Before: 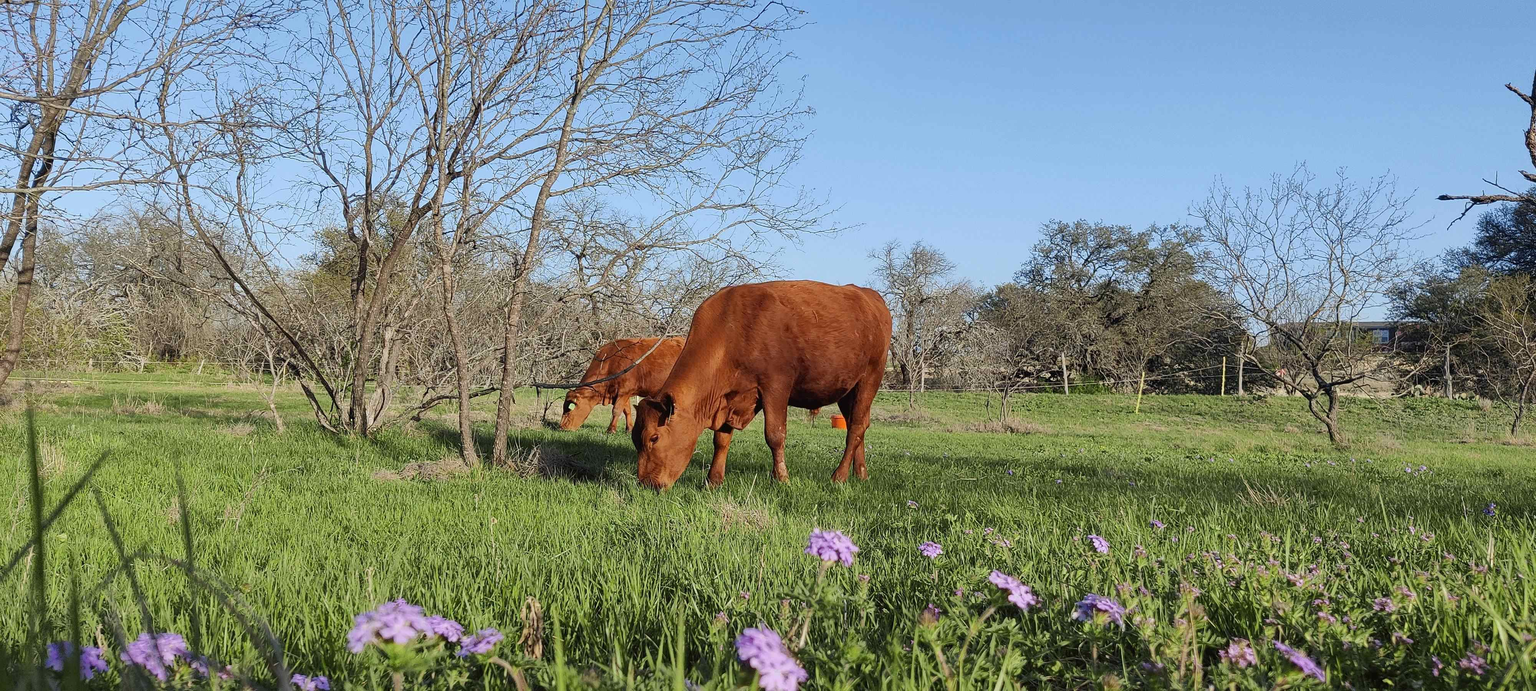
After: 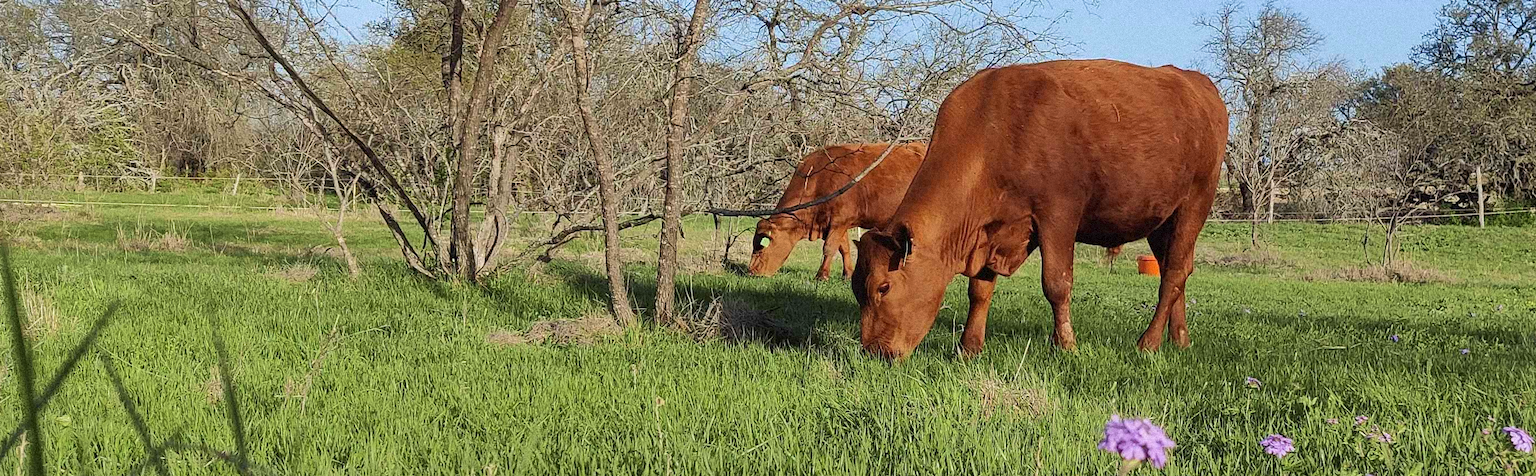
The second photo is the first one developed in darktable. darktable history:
crop: top 36.498%, right 27.964%, bottom 14.995%
exposure: black level correction 0, compensate exposure bias true, compensate highlight preservation false
rotate and perspective: rotation 0.074°, lens shift (vertical) 0.096, lens shift (horizontal) -0.041, crop left 0.043, crop right 0.952, crop top 0.024, crop bottom 0.979
grain: coarseness 9.38 ISO, strength 34.99%, mid-tones bias 0%
velvia: on, module defaults
